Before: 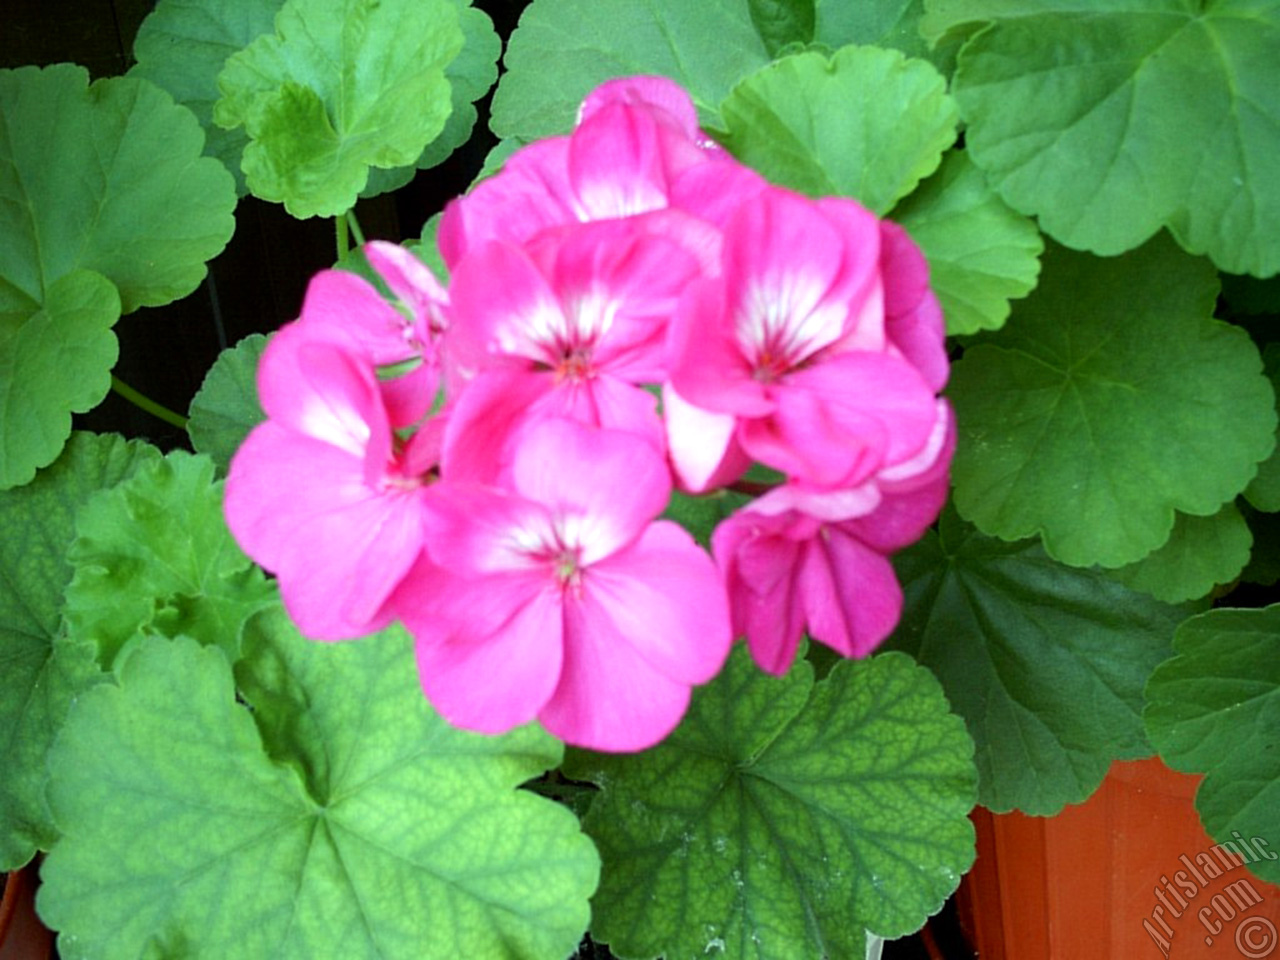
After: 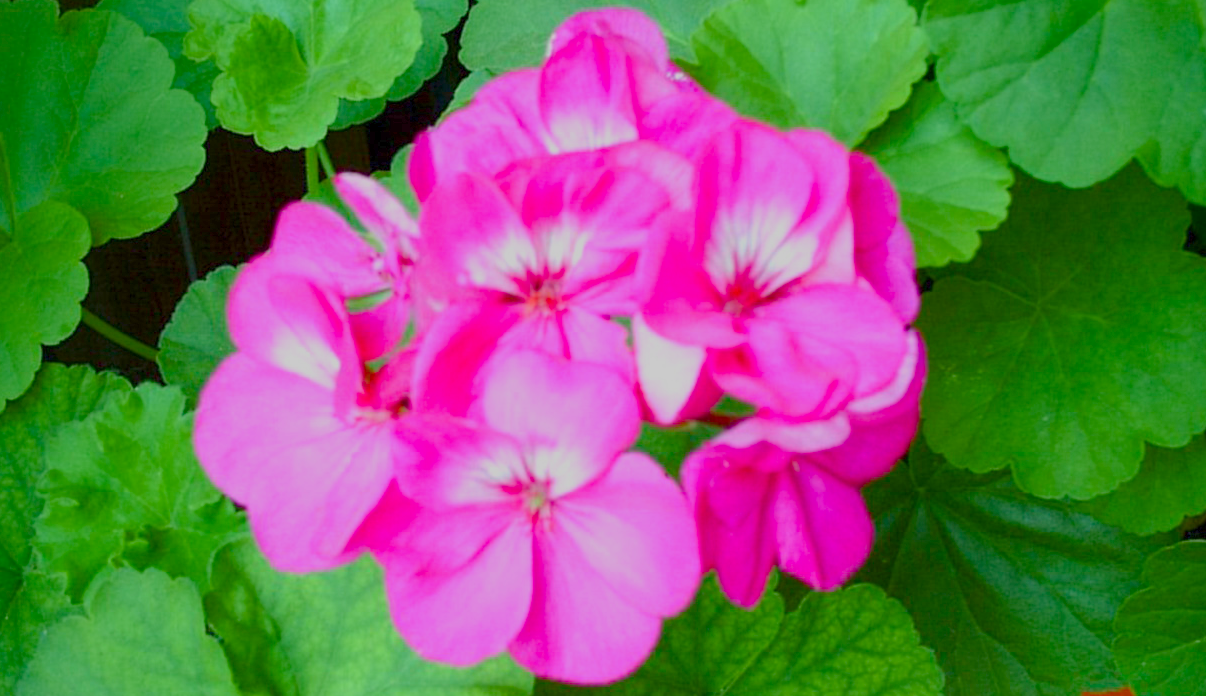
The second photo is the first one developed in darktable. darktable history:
crop: left 2.37%, top 7.111%, right 3.342%, bottom 20.32%
color balance rgb: perceptual saturation grading › global saturation 20%, perceptual saturation grading › highlights -14.301%, perceptual saturation grading › shadows 49.647%, contrast -29.53%
contrast equalizer: octaves 7, y [[0.5 ×6], [0.5 ×6], [0.5, 0.5, 0.501, 0.545, 0.707, 0.863], [0 ×6], [0 ×6]]
